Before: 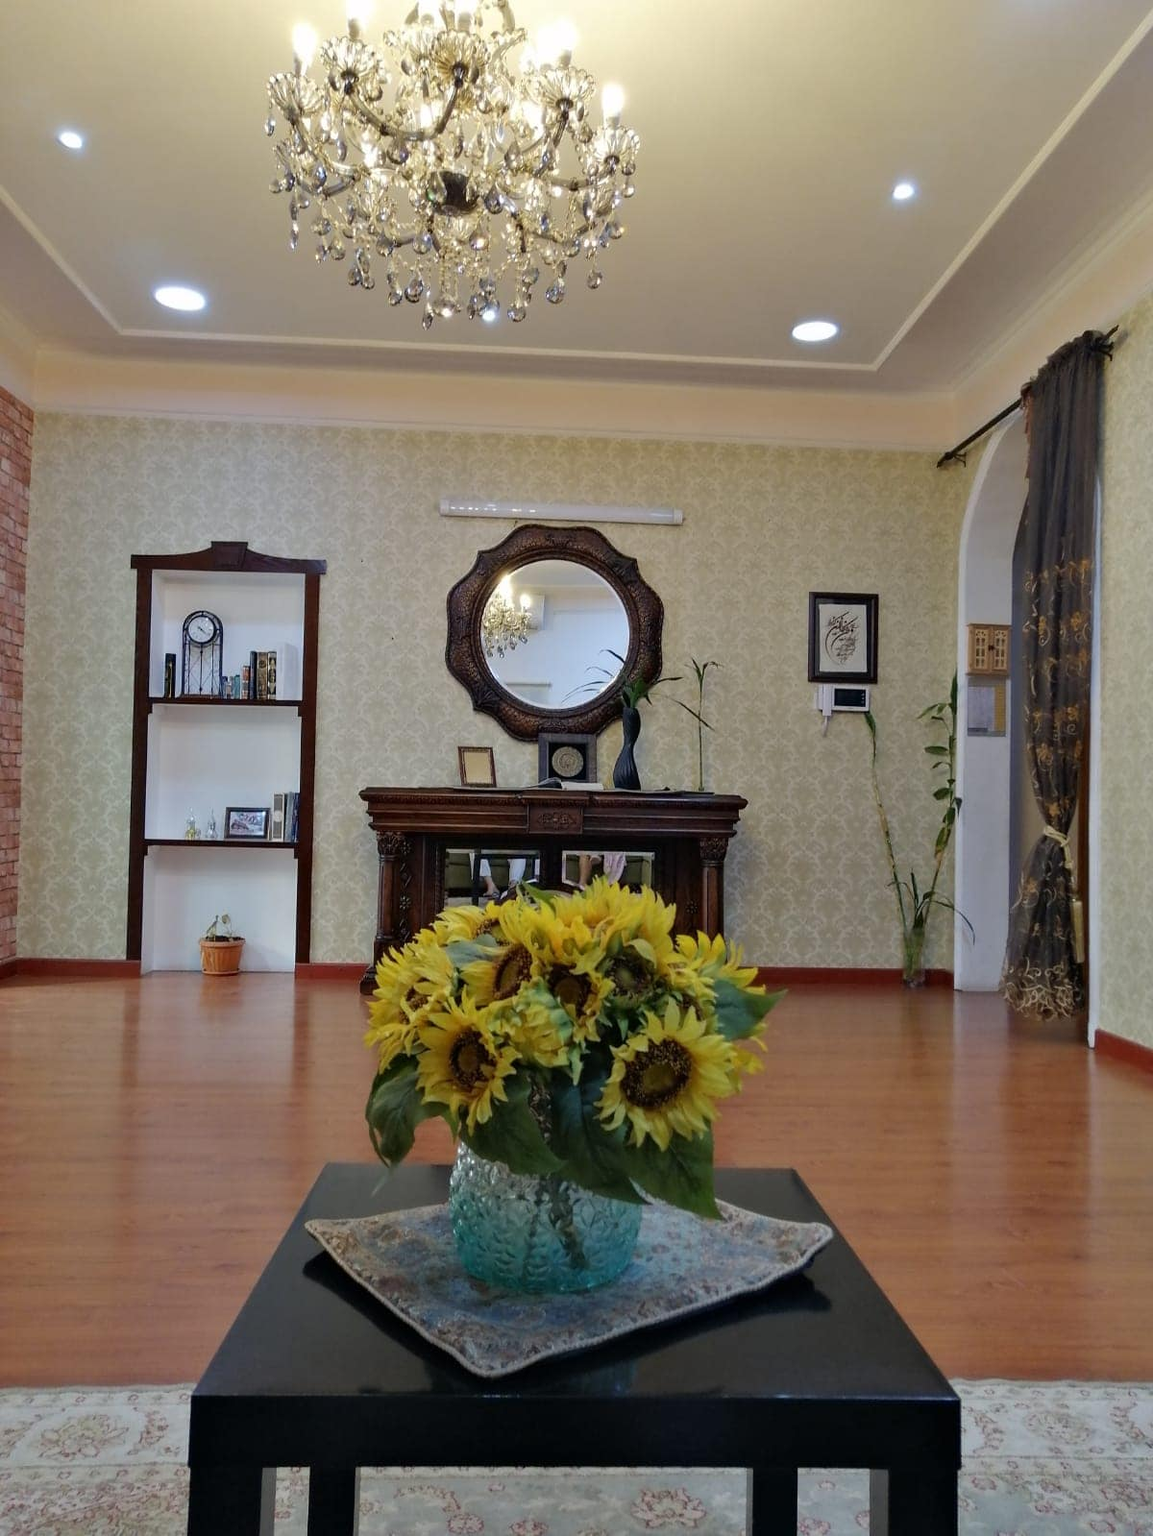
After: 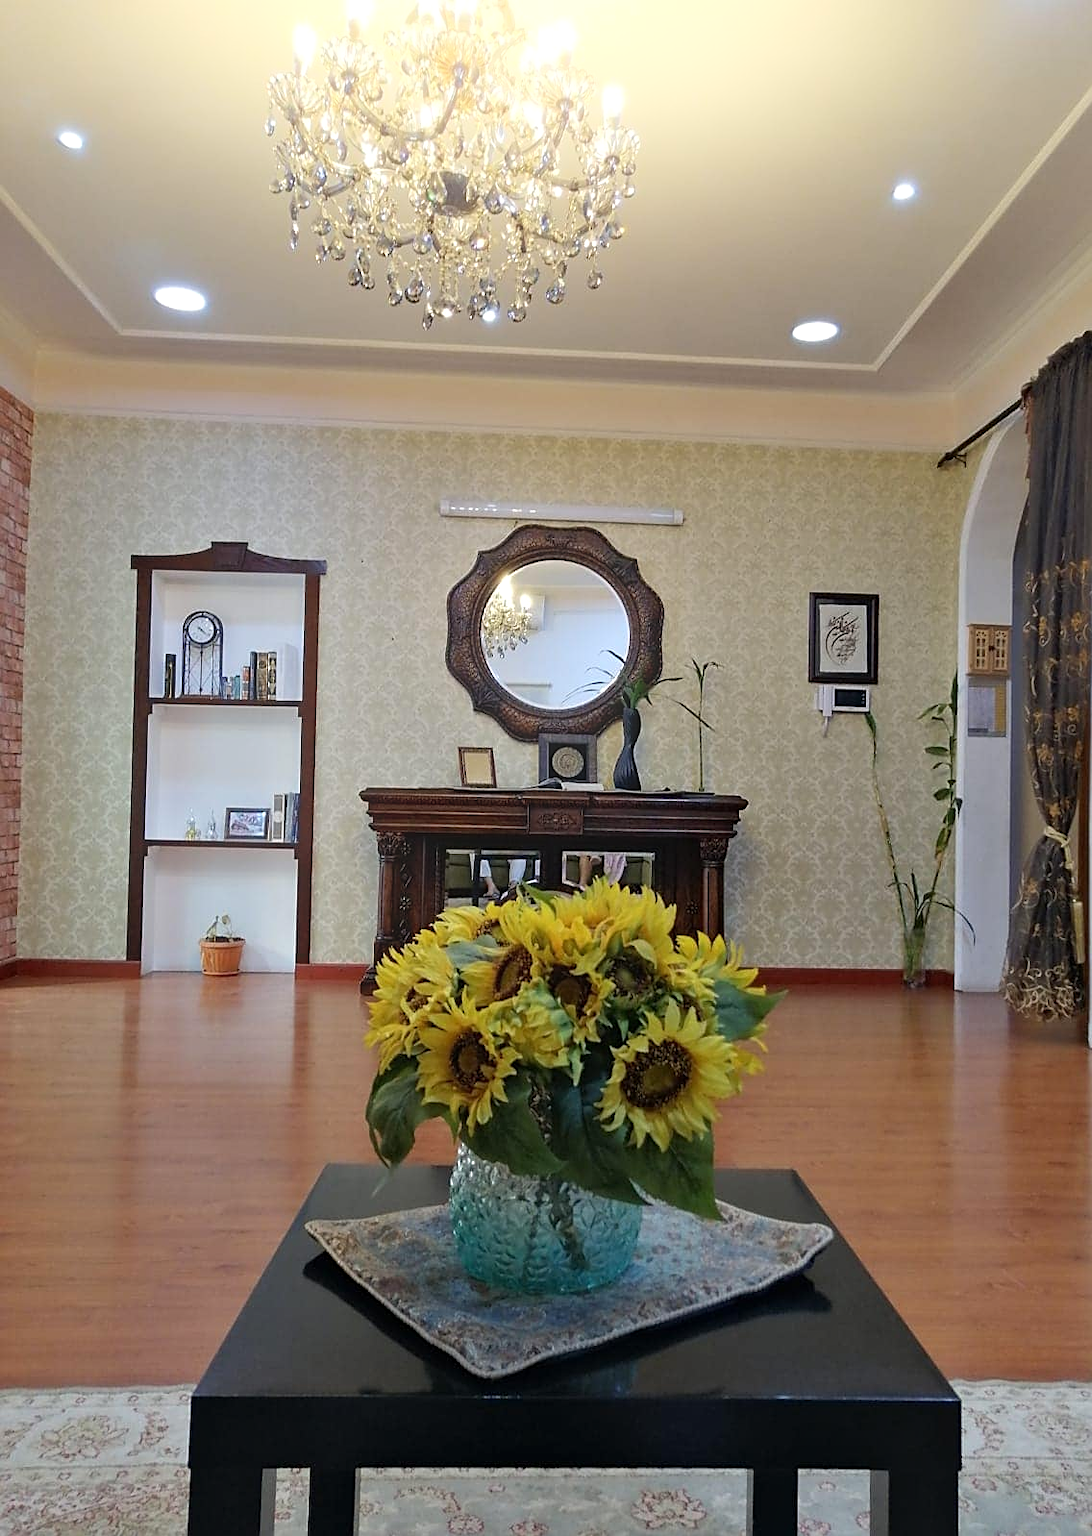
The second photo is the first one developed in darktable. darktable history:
bloom: threshold 82.5%, strength 16.25%
sharpen: on, module defaults
exposure: exposure 0.2 EV, compensate highlight preservation false
crop and rotate: right 5.167%
